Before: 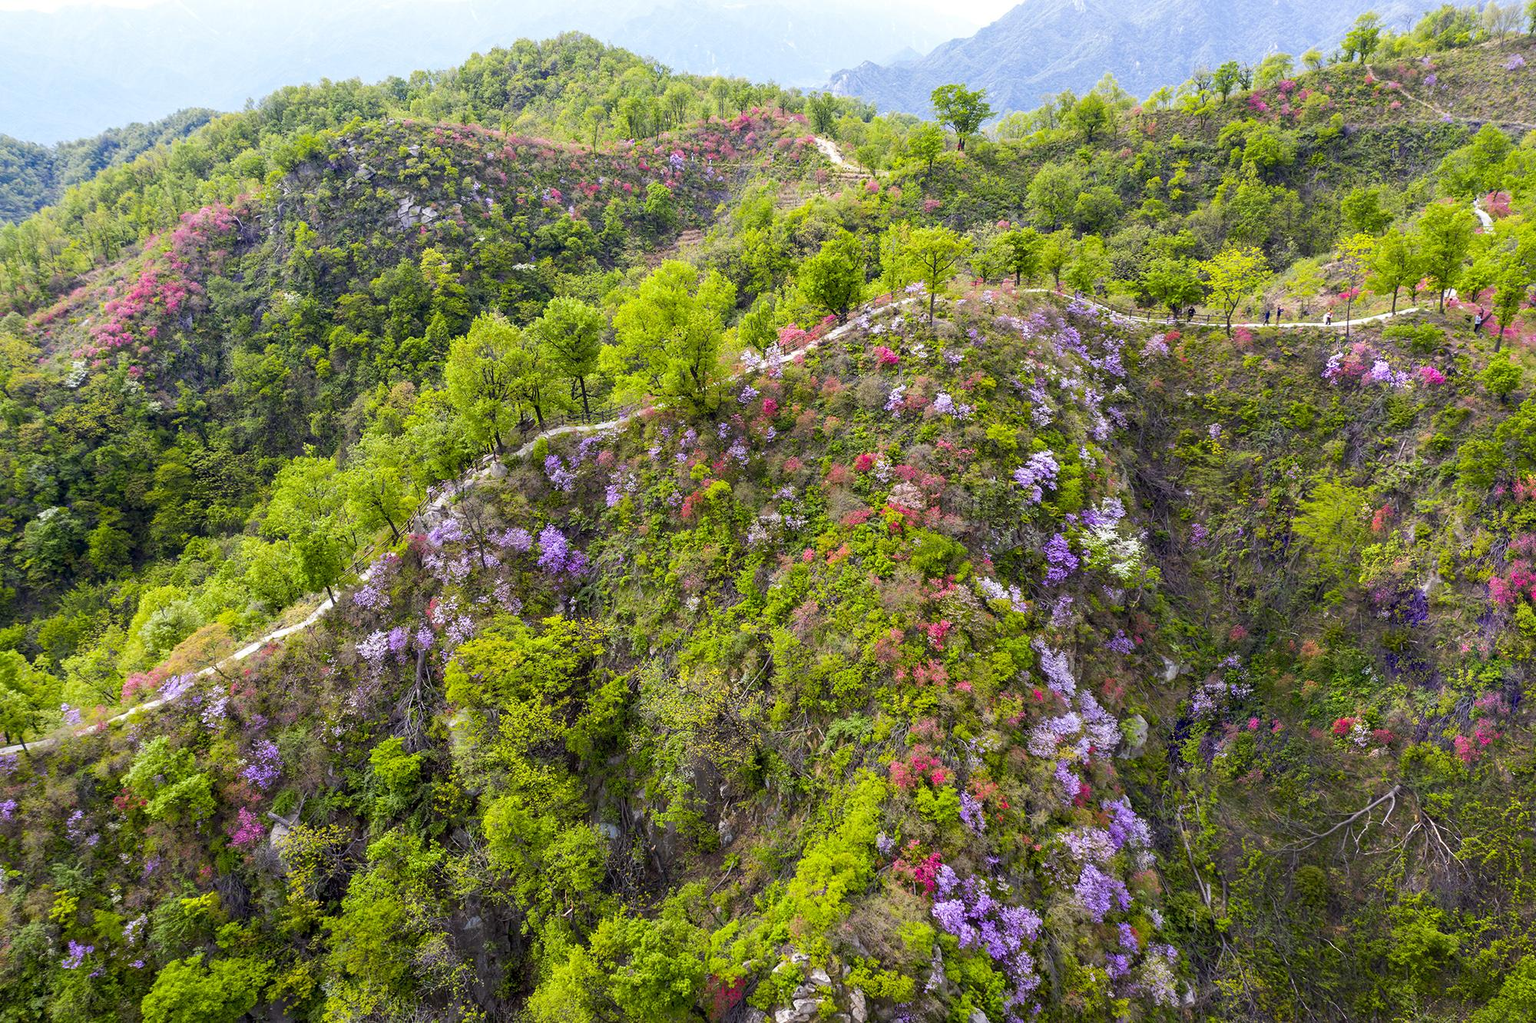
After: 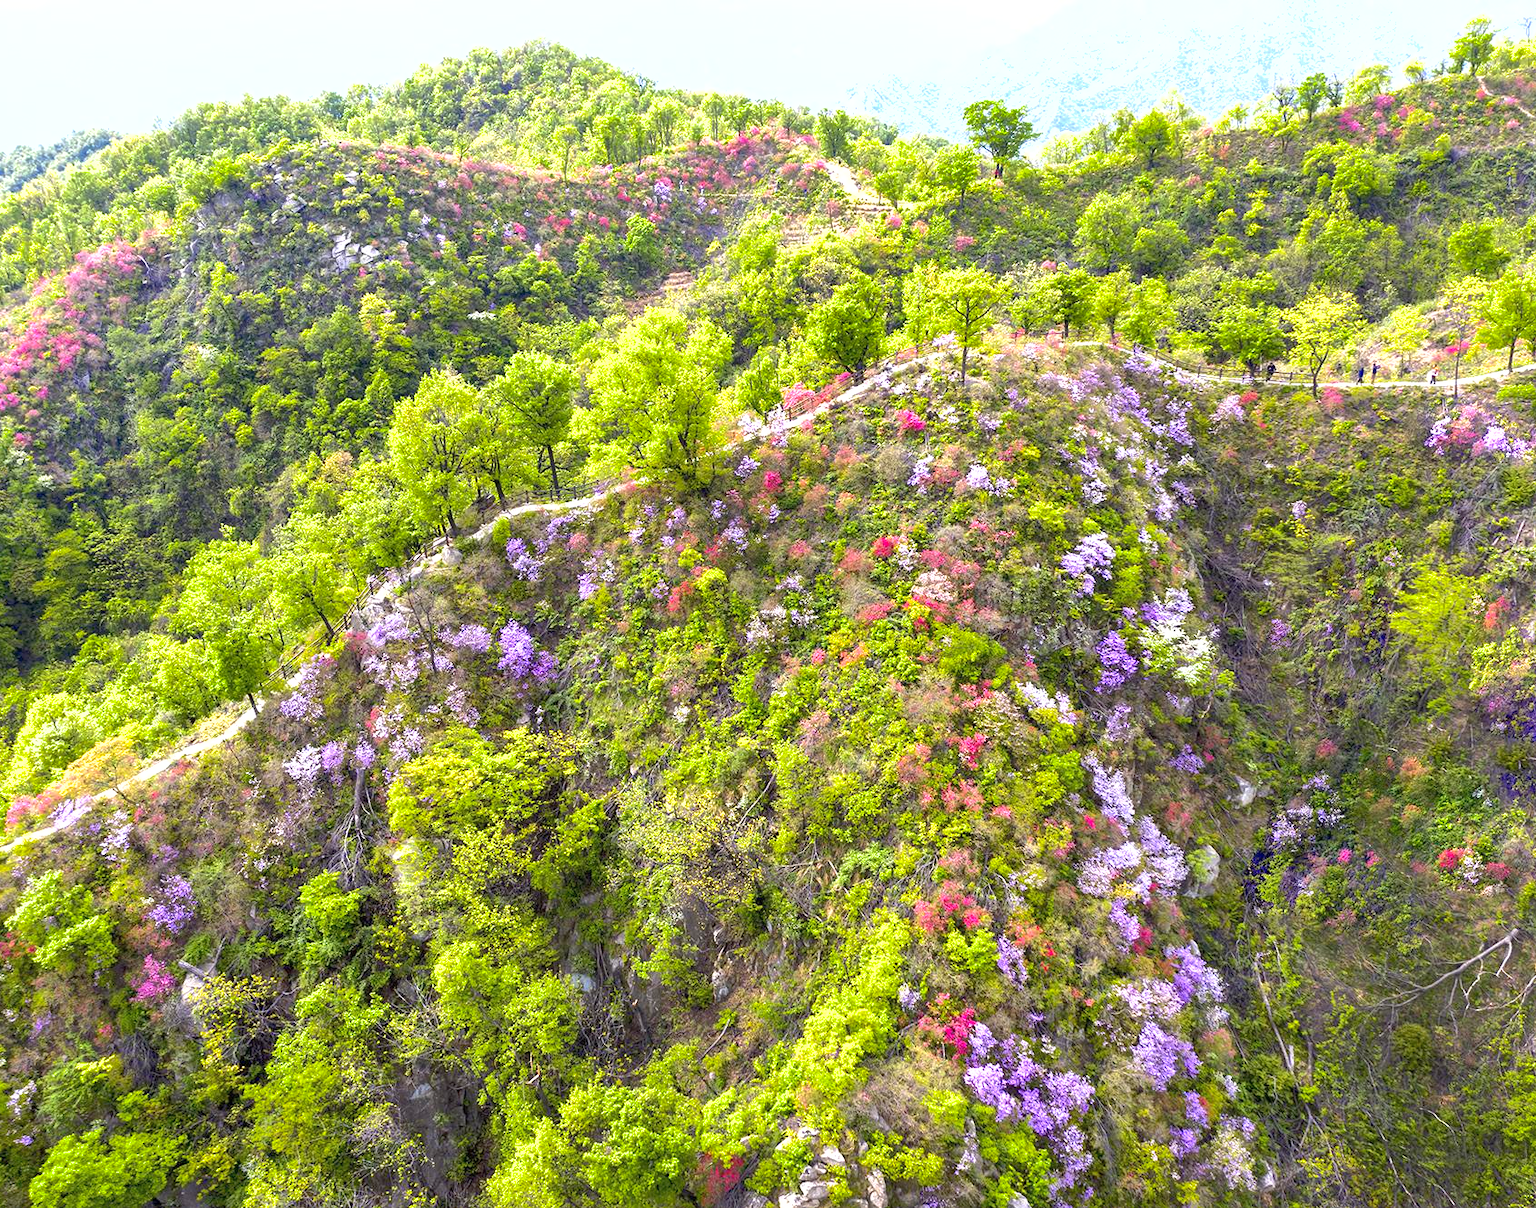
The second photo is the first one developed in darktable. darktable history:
shadows and highlights: on, module defaults
exposure: black level correction 0, exposure 0.951 EV, compensate exposure bias true, compensate highlight preservation false
crop: left 7.607%, right 7.795%
